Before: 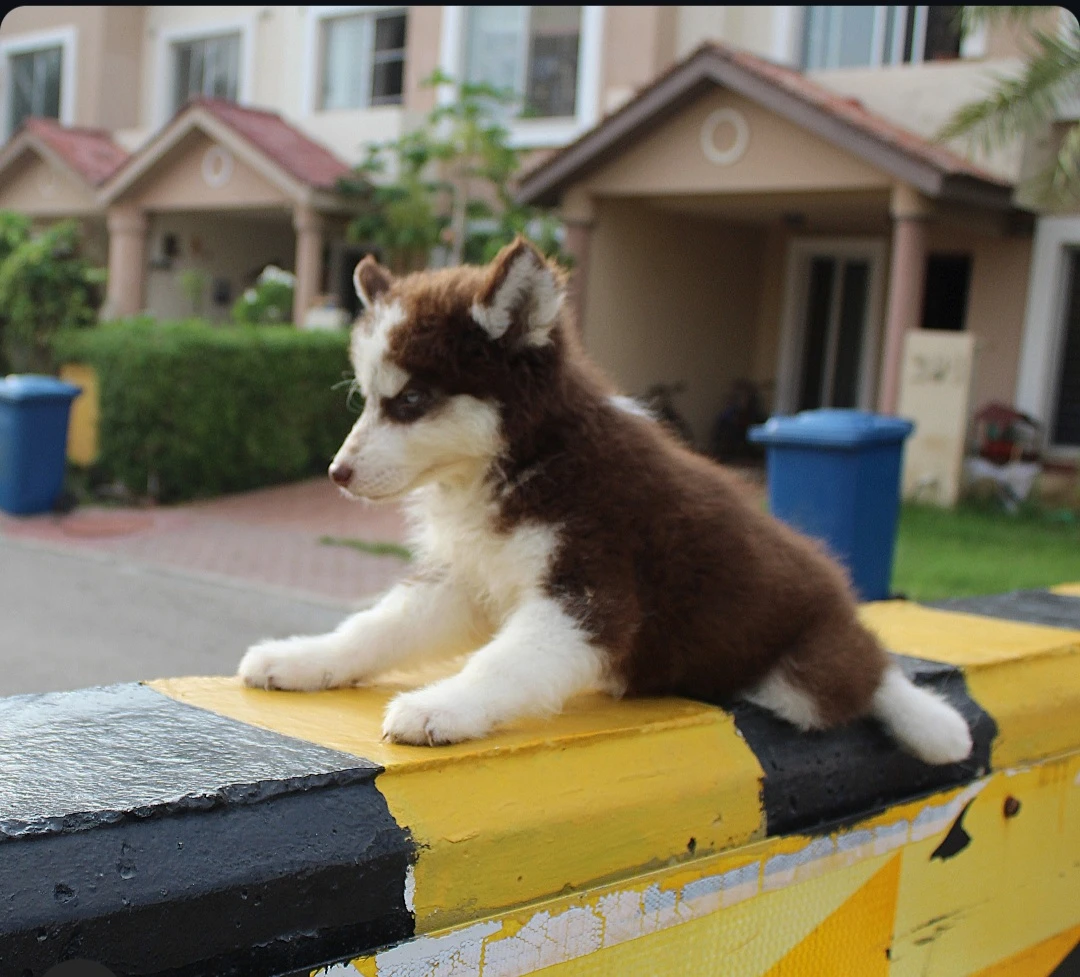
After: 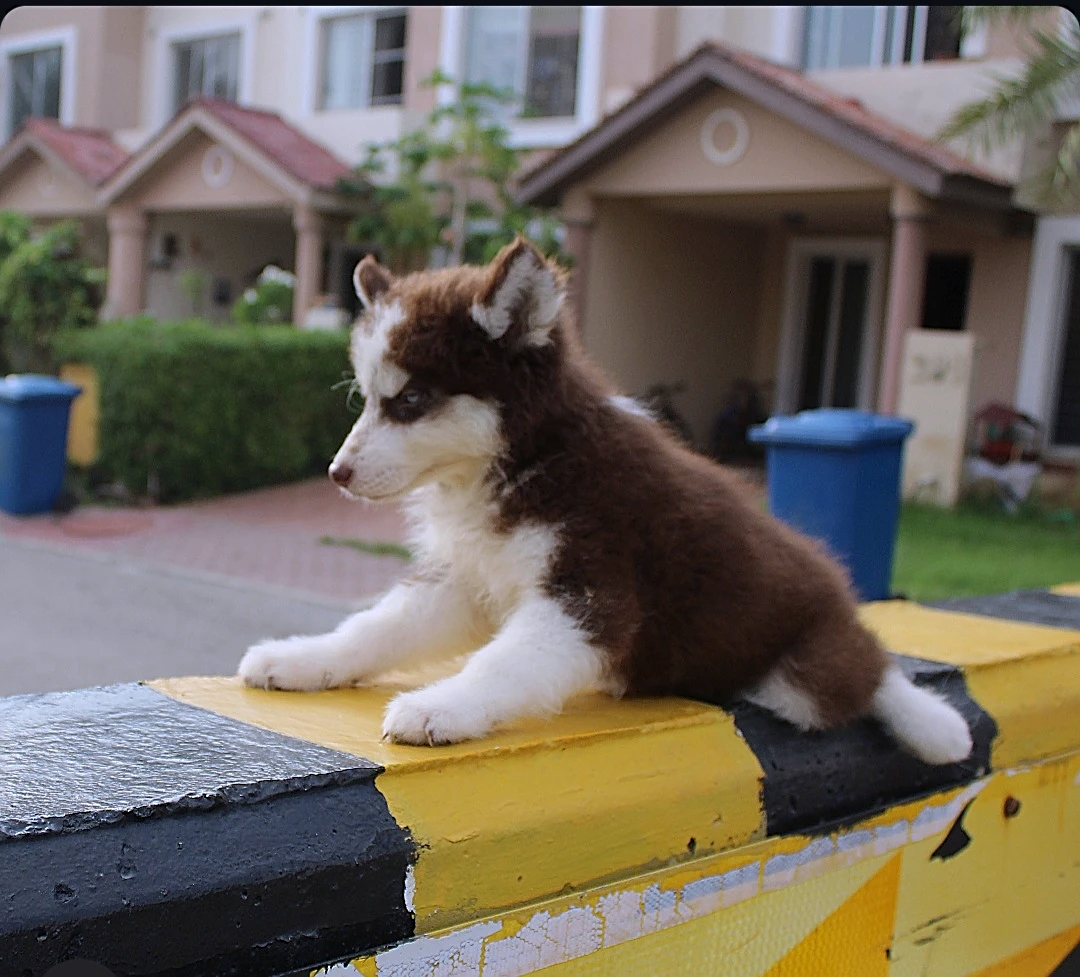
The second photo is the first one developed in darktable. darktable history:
exposure: exposure -0.242 EV, compensate highlight preservation false
white balance: red 1.004, blue 1.096
sharpen: on, module defaults
